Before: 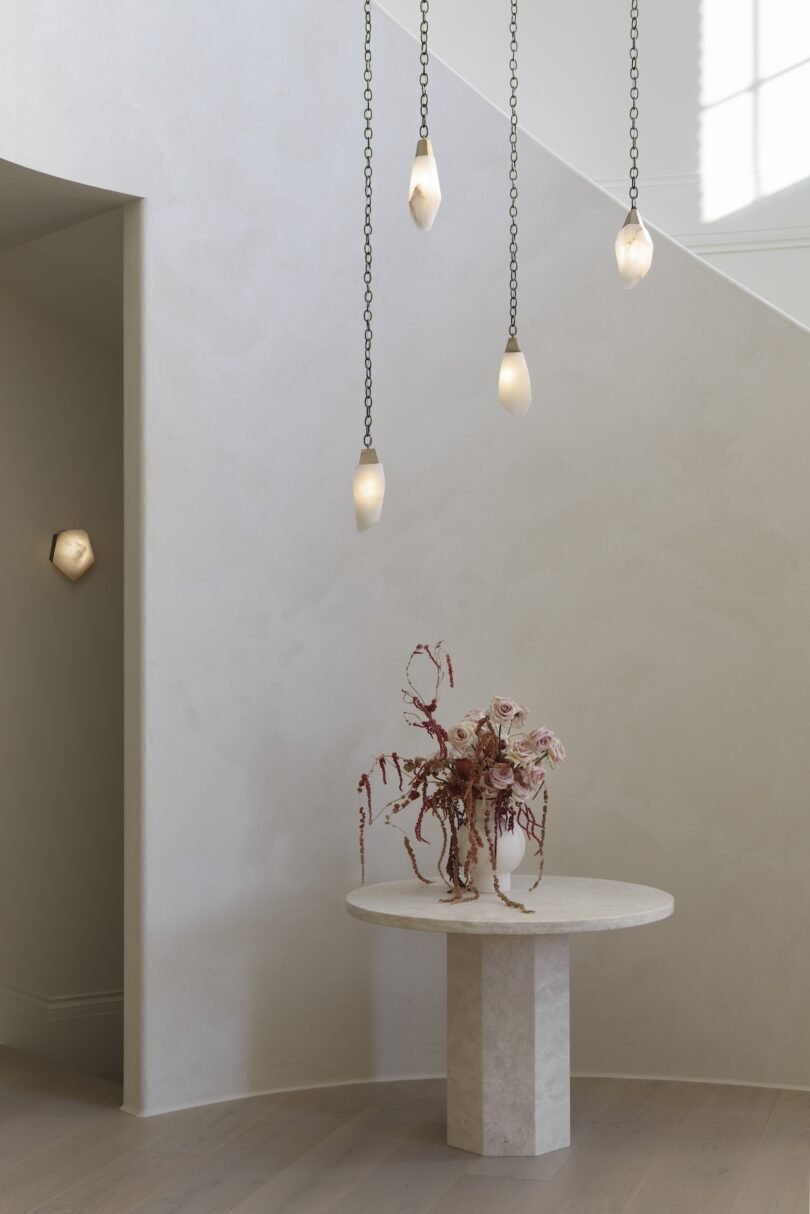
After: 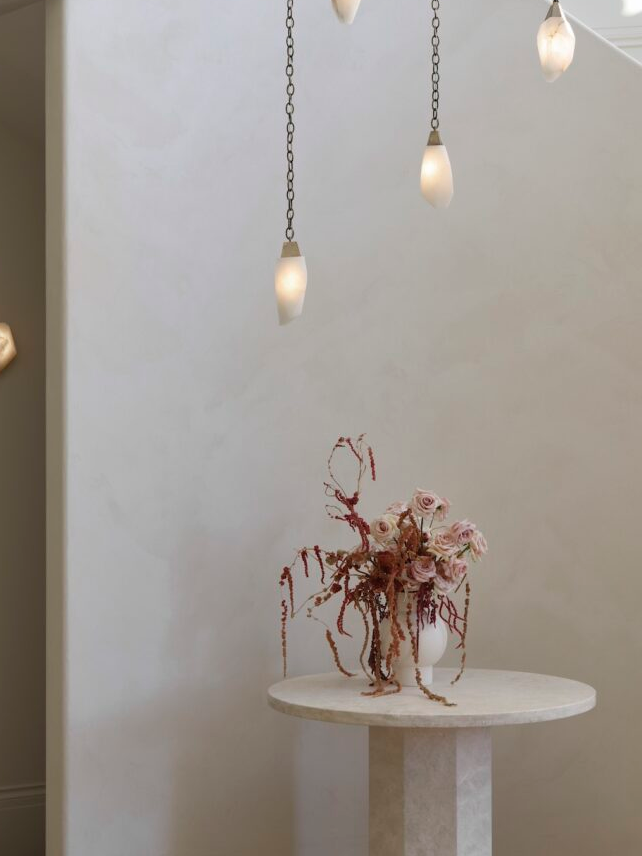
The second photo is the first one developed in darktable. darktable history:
crop: left 9.69%, top 17.058%, right 11.011%, bottom 12.377%
